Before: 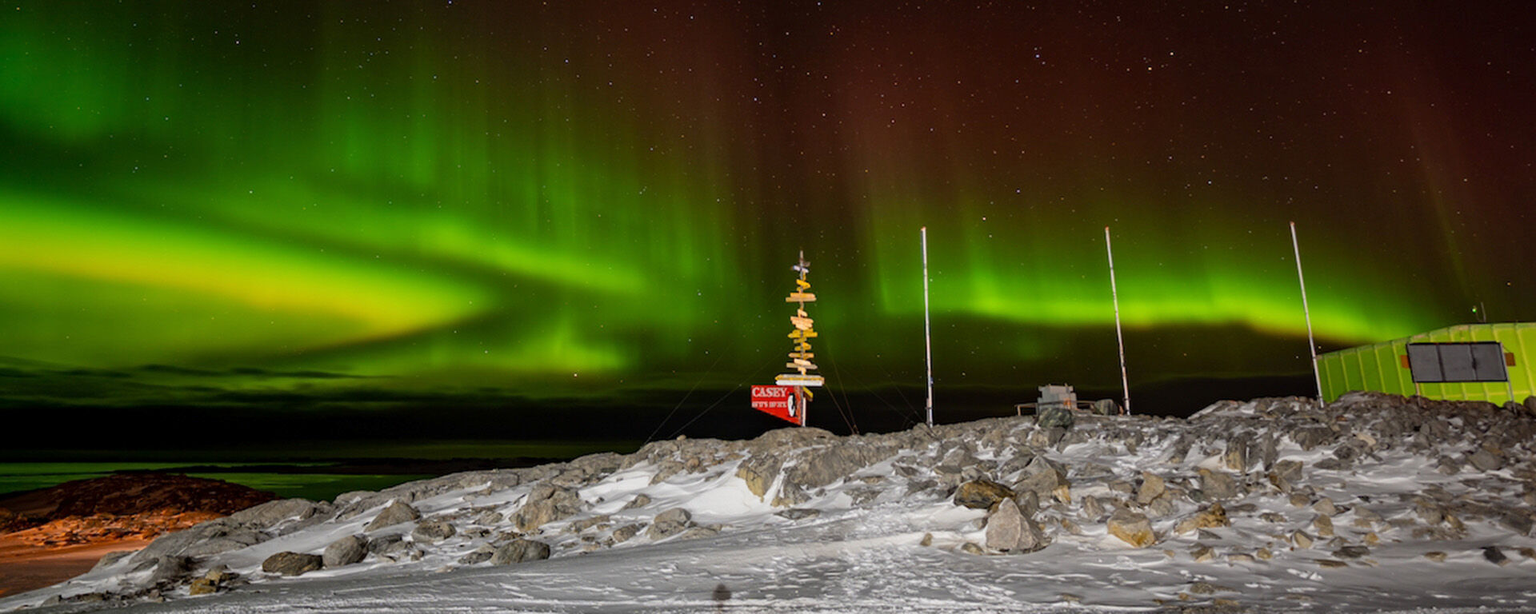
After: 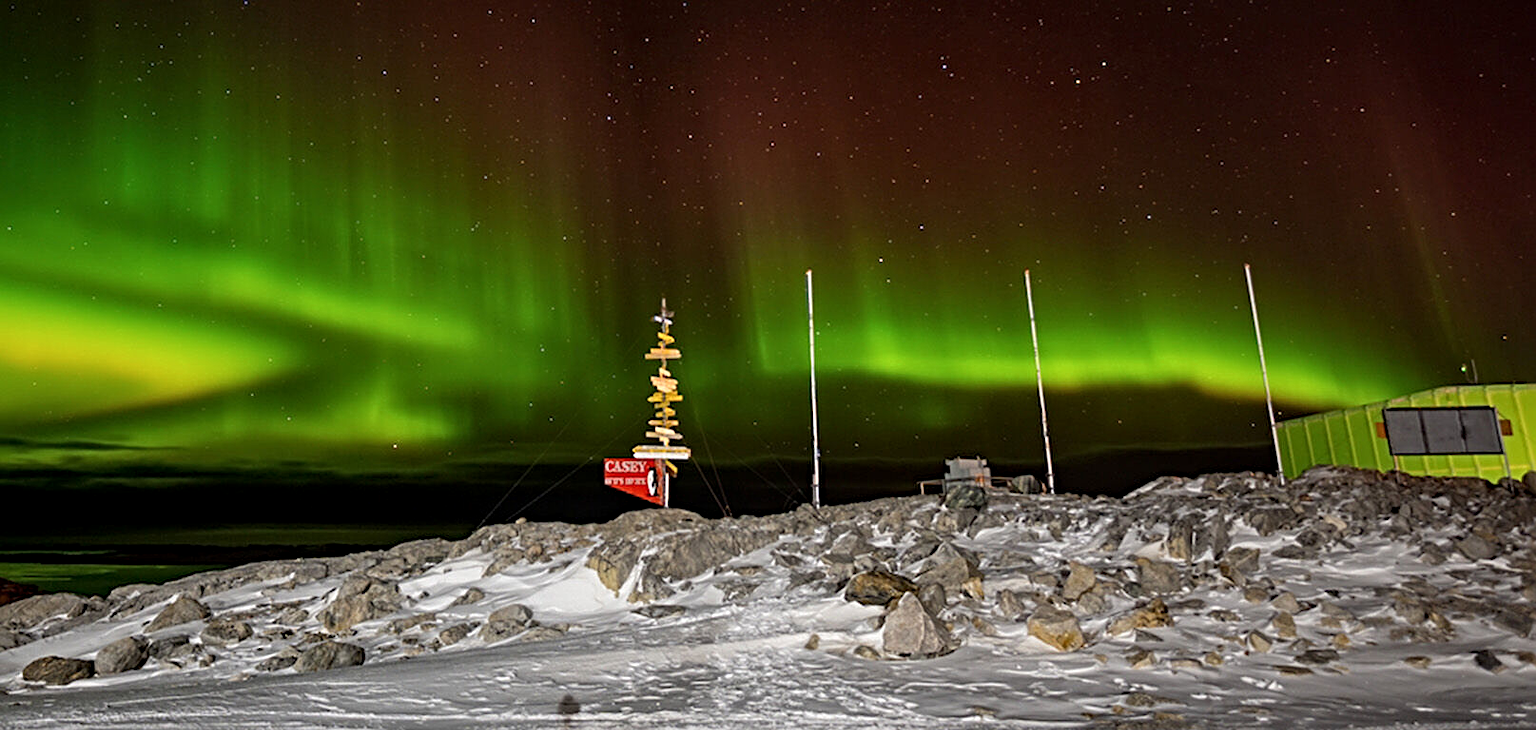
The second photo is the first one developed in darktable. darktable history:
local contrast: highlights 106%, shadows 103%, detail 119%, midtone range 0.2
sharpen: radius 3.975
crop: left 15.866%
